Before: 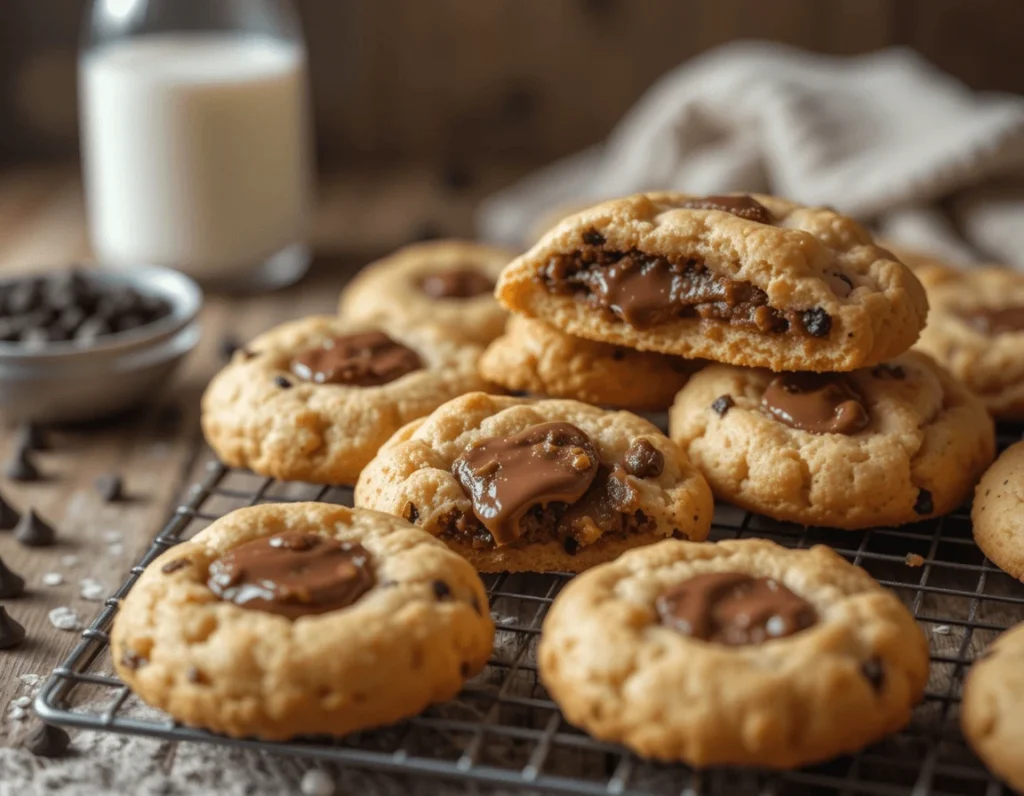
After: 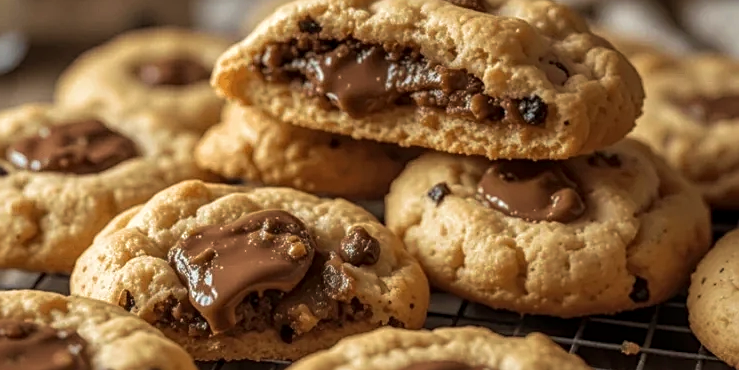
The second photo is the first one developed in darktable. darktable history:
sharpen: on, module defaults
crop and rotate: left 27.812%, top 26.853%, bottom 26.6%
contrast brightness saturation: saturation -0.058
local contrast: on, module defaults
velvia: strength 36.13%
